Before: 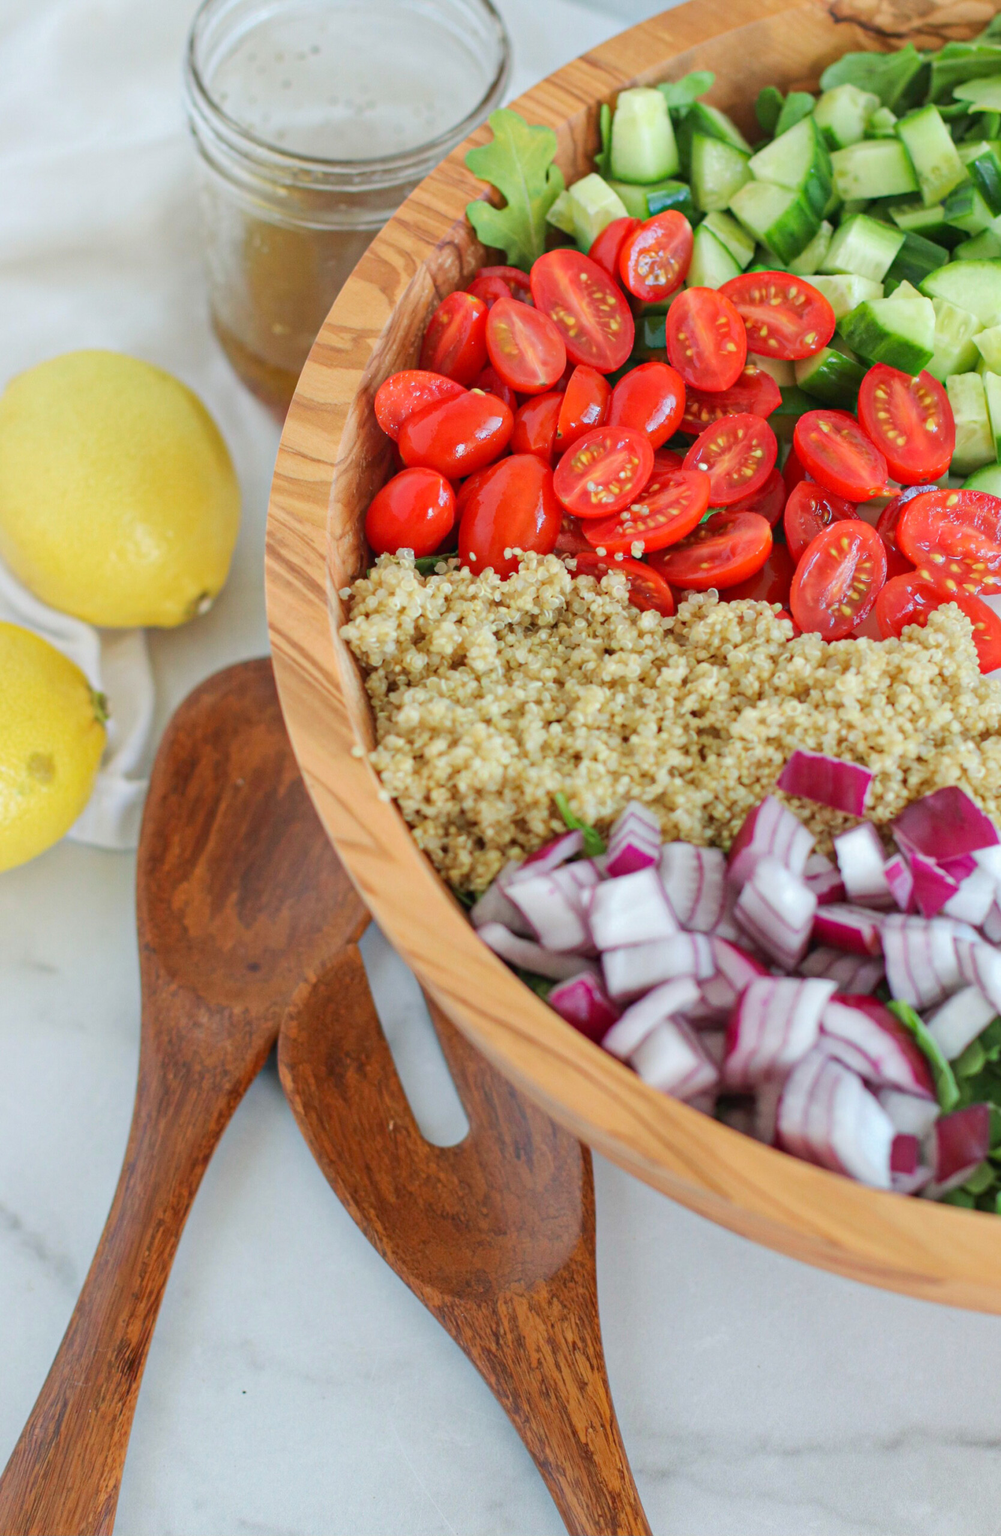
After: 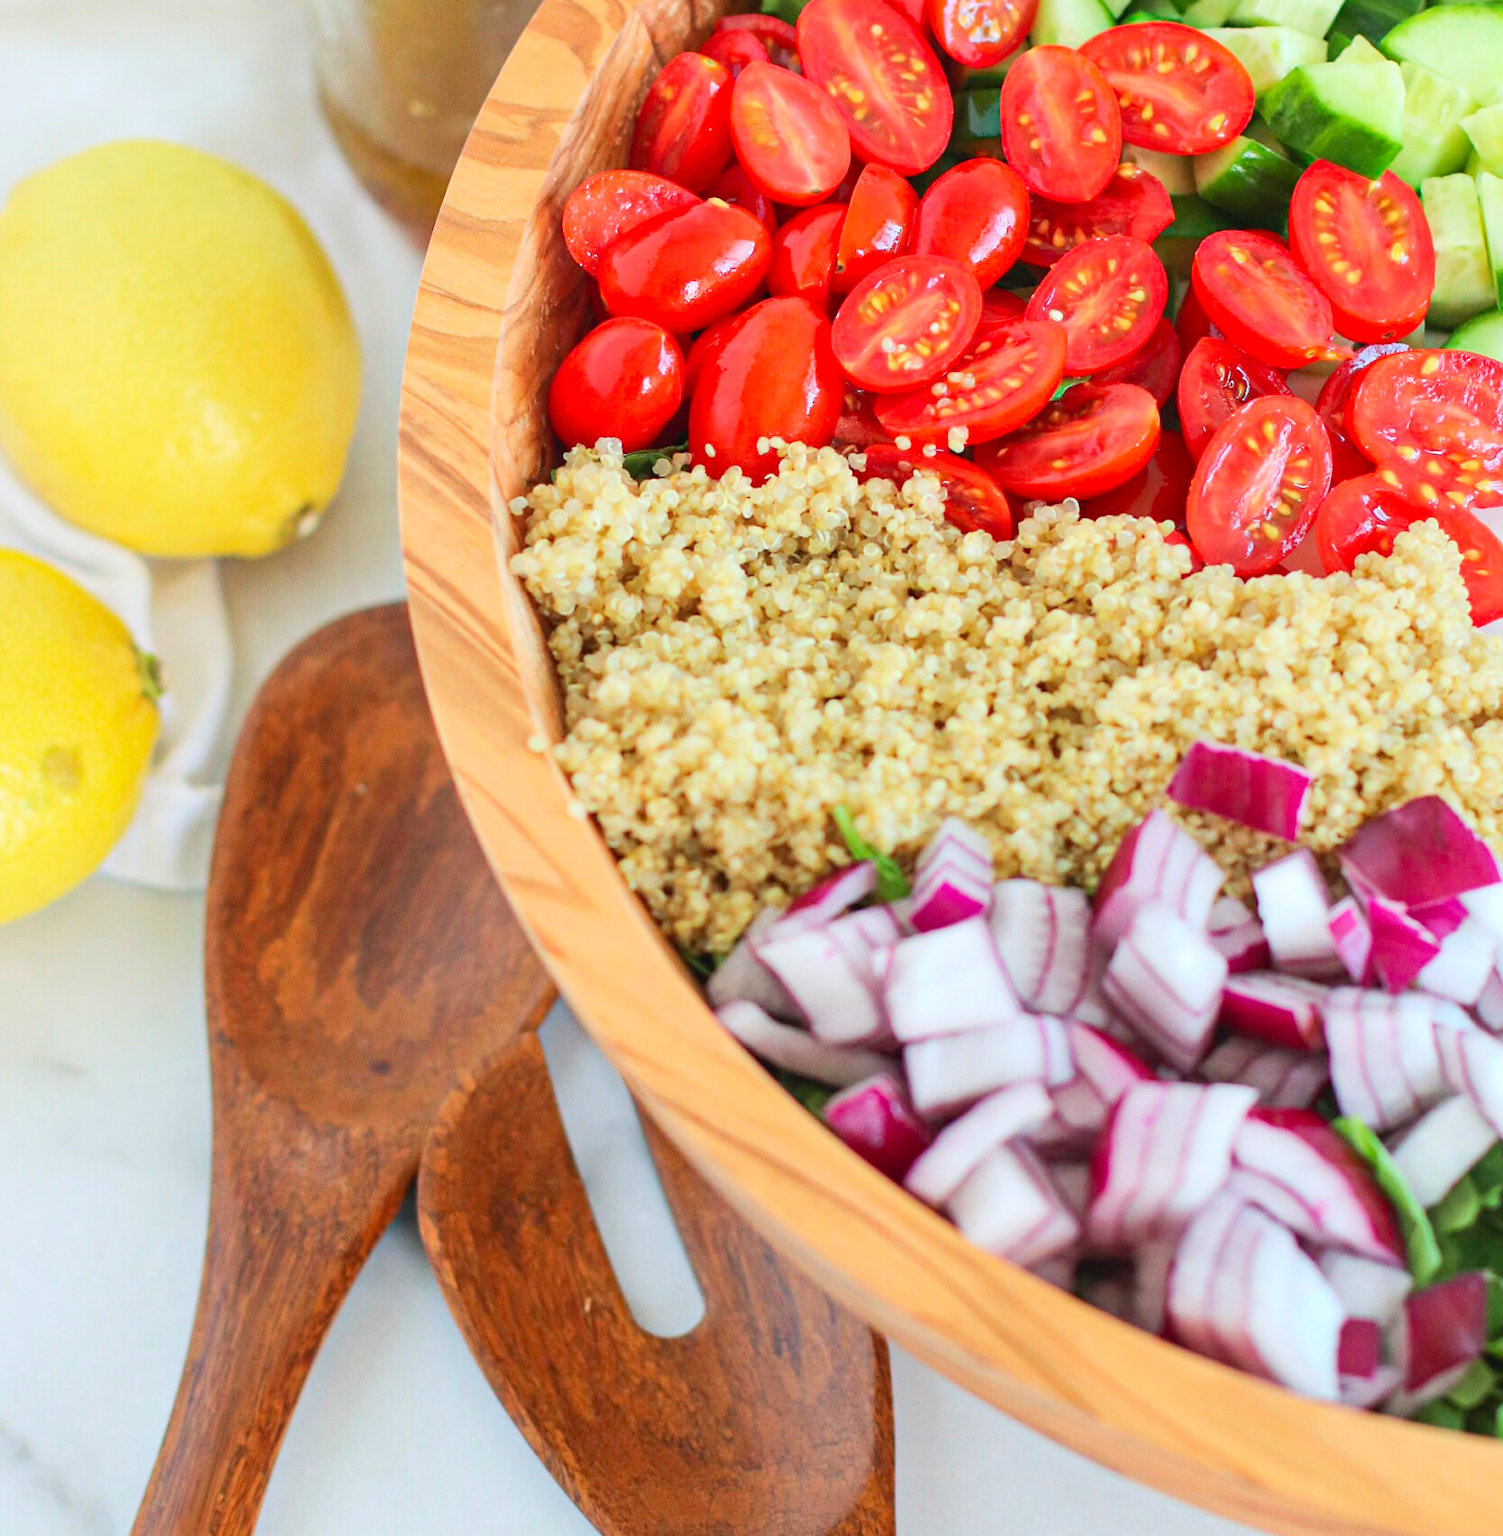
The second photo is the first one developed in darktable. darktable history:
contrast brightness saturation: contrast 0.201, brightness 0.17, saturation 0.215
sharpen: radius 0.991
crop: top 16.738%, bottom 16.682%
